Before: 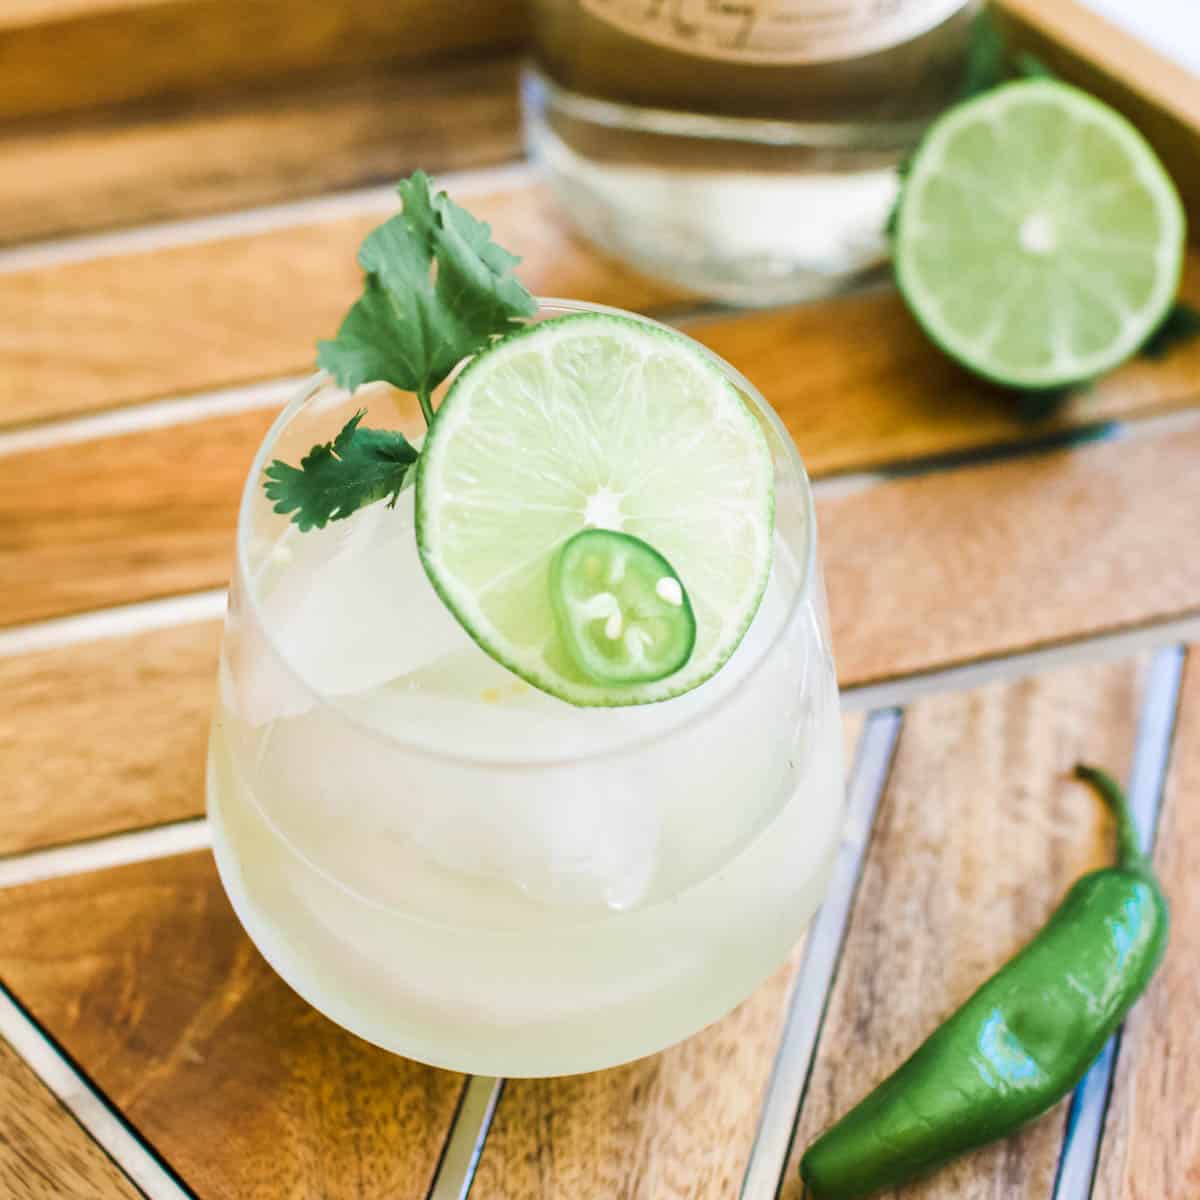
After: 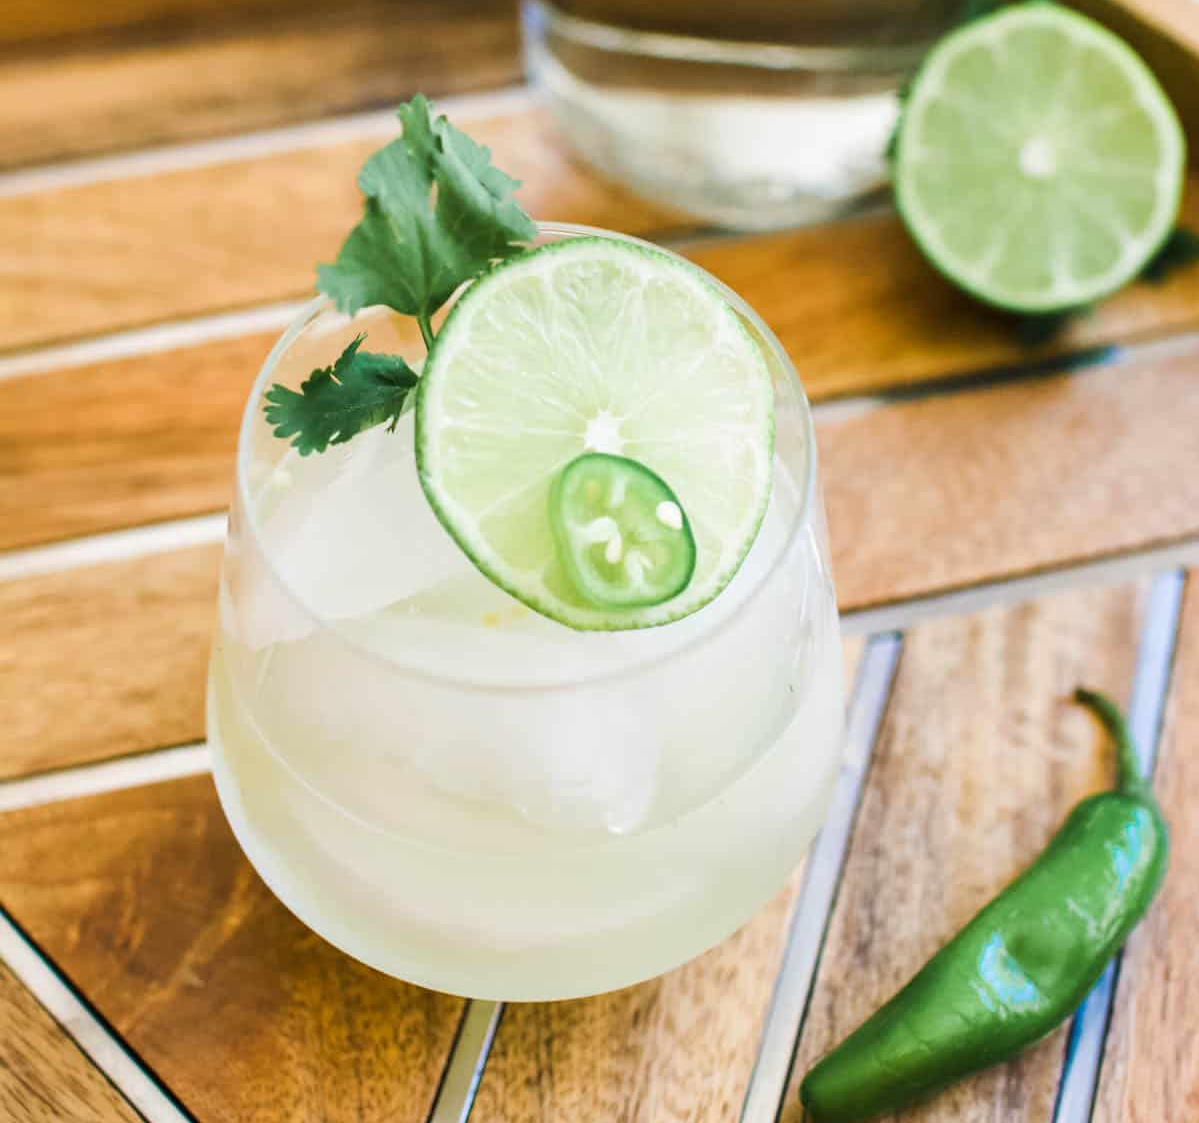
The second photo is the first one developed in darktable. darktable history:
crop and rotate: top 6.389%
